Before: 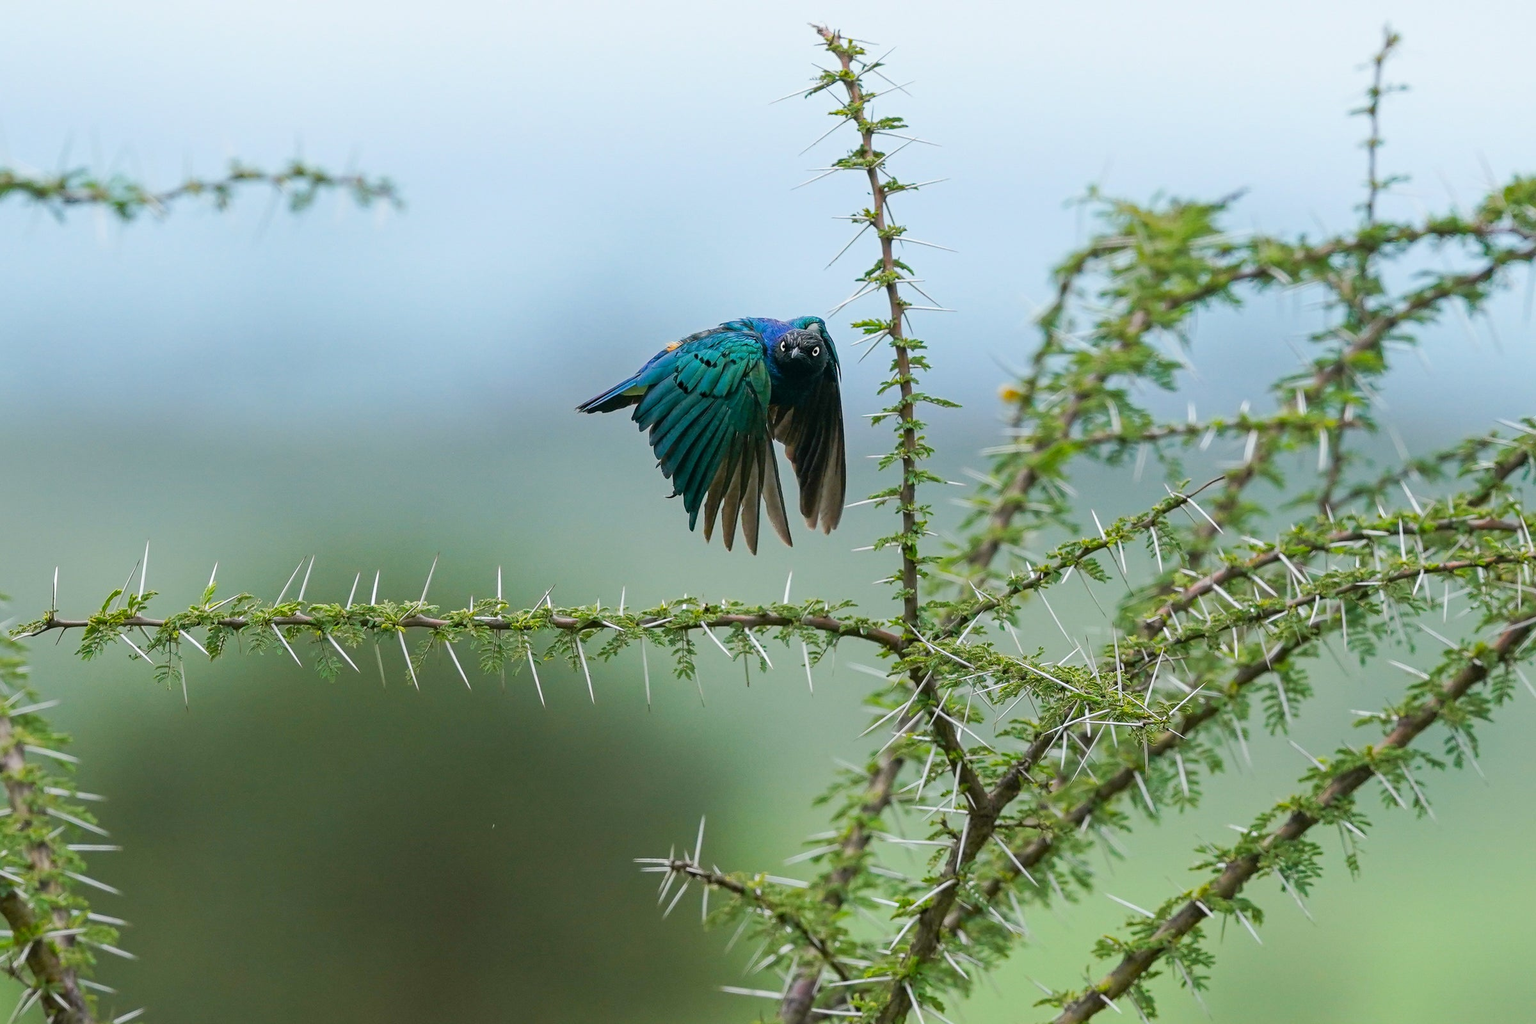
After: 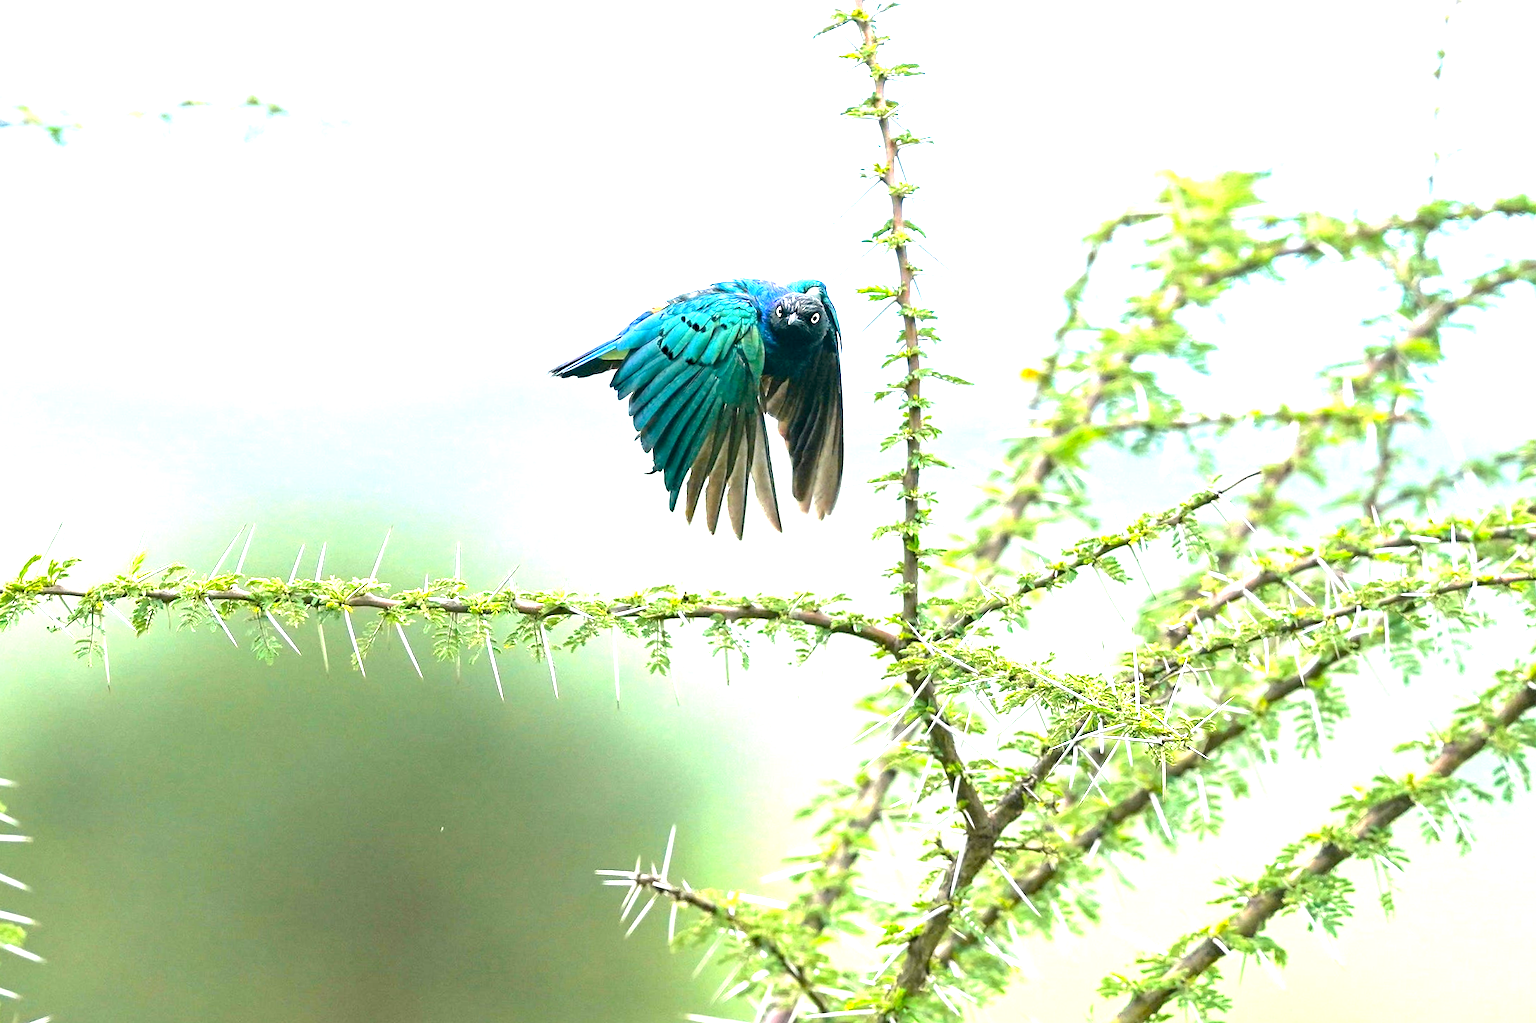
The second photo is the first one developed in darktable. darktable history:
crop and rotate: angle -1.96°, left 3.097%, top 4.154%, right 1.586%, bottom 0.529%
exposure: black level correction 0.001, exposure 2 EV, compensate highlight preservation false
color correction: highlights a* 0.207, highlights b* 2.7, shadows a* -0.874, shadows b* -4.78
